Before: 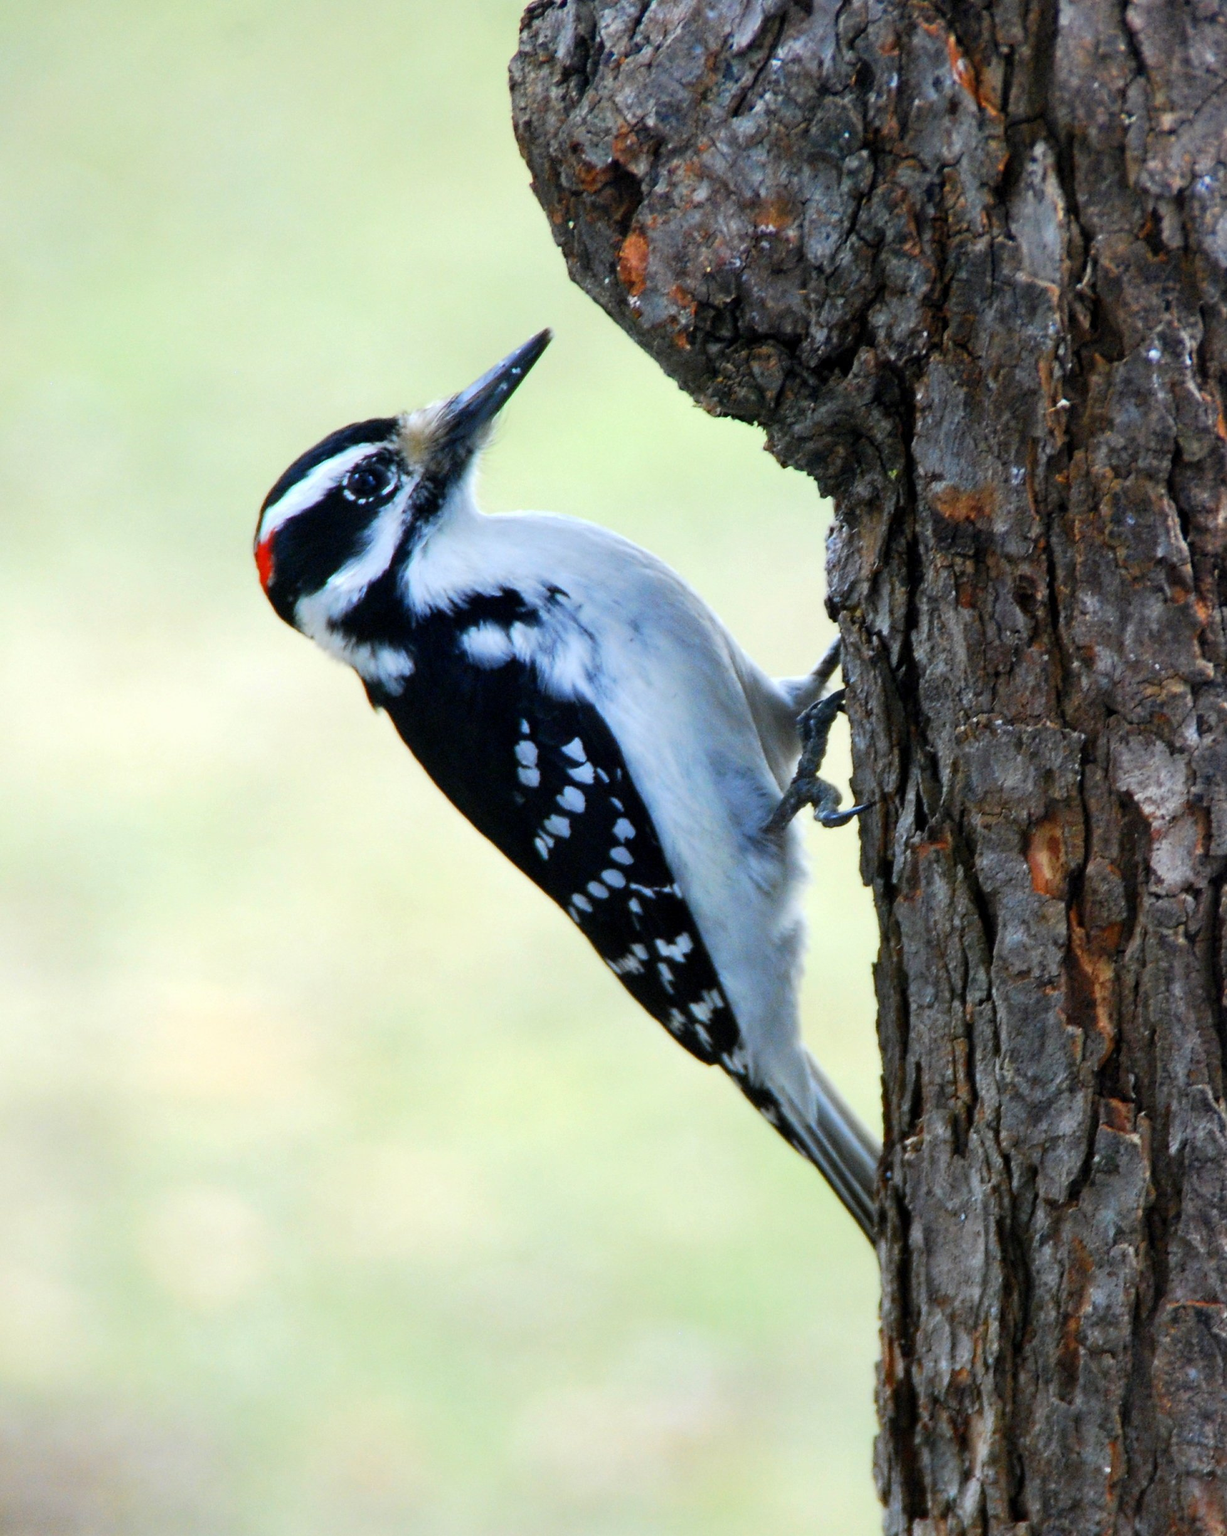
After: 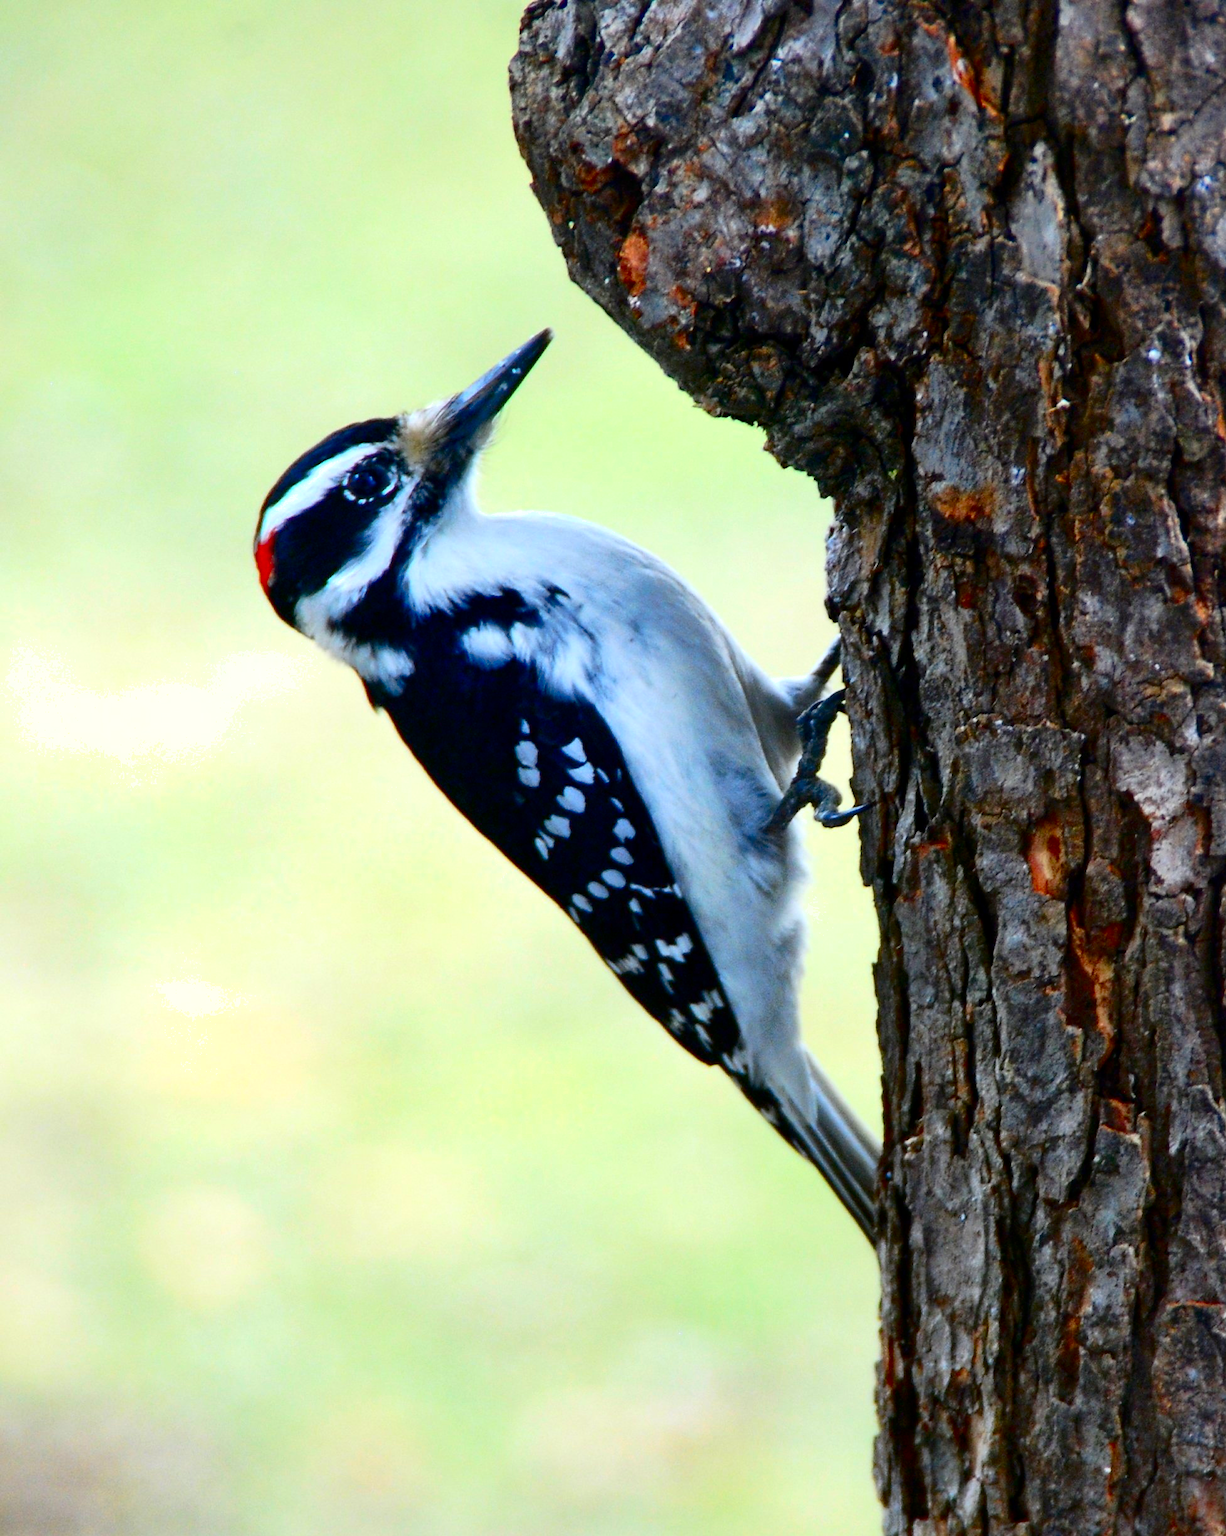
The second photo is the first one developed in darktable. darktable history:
exposure: exposure 0.078 EV, compensate highlight preservation false
contrast brightness saturation: contrast 0.32, brightness -0.08, saturation 0.17
shadows and highlights: on, module defaults
